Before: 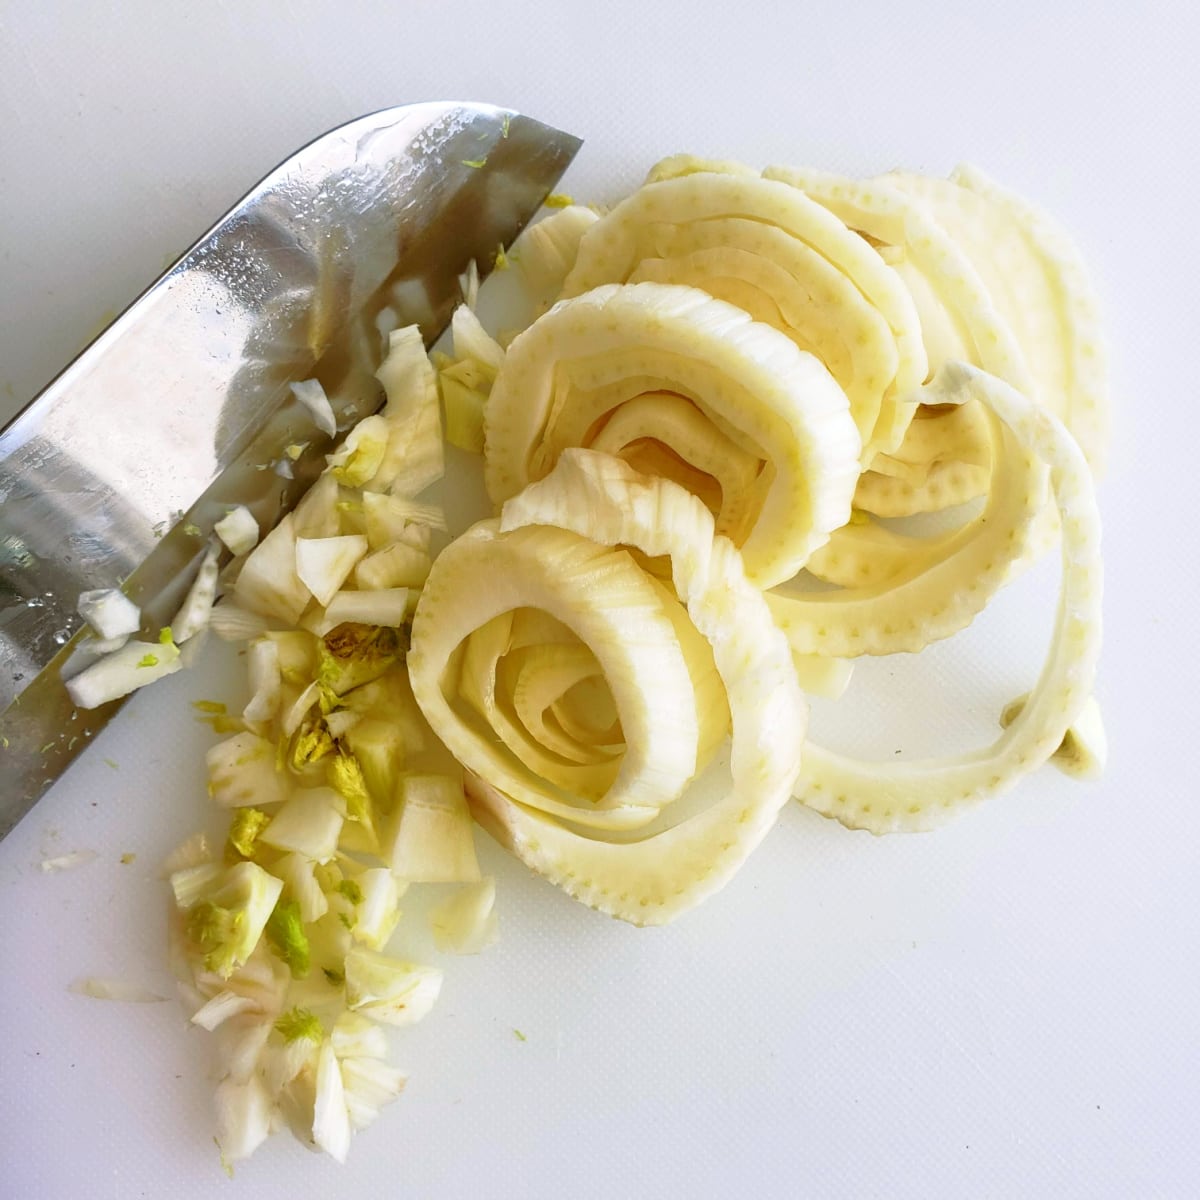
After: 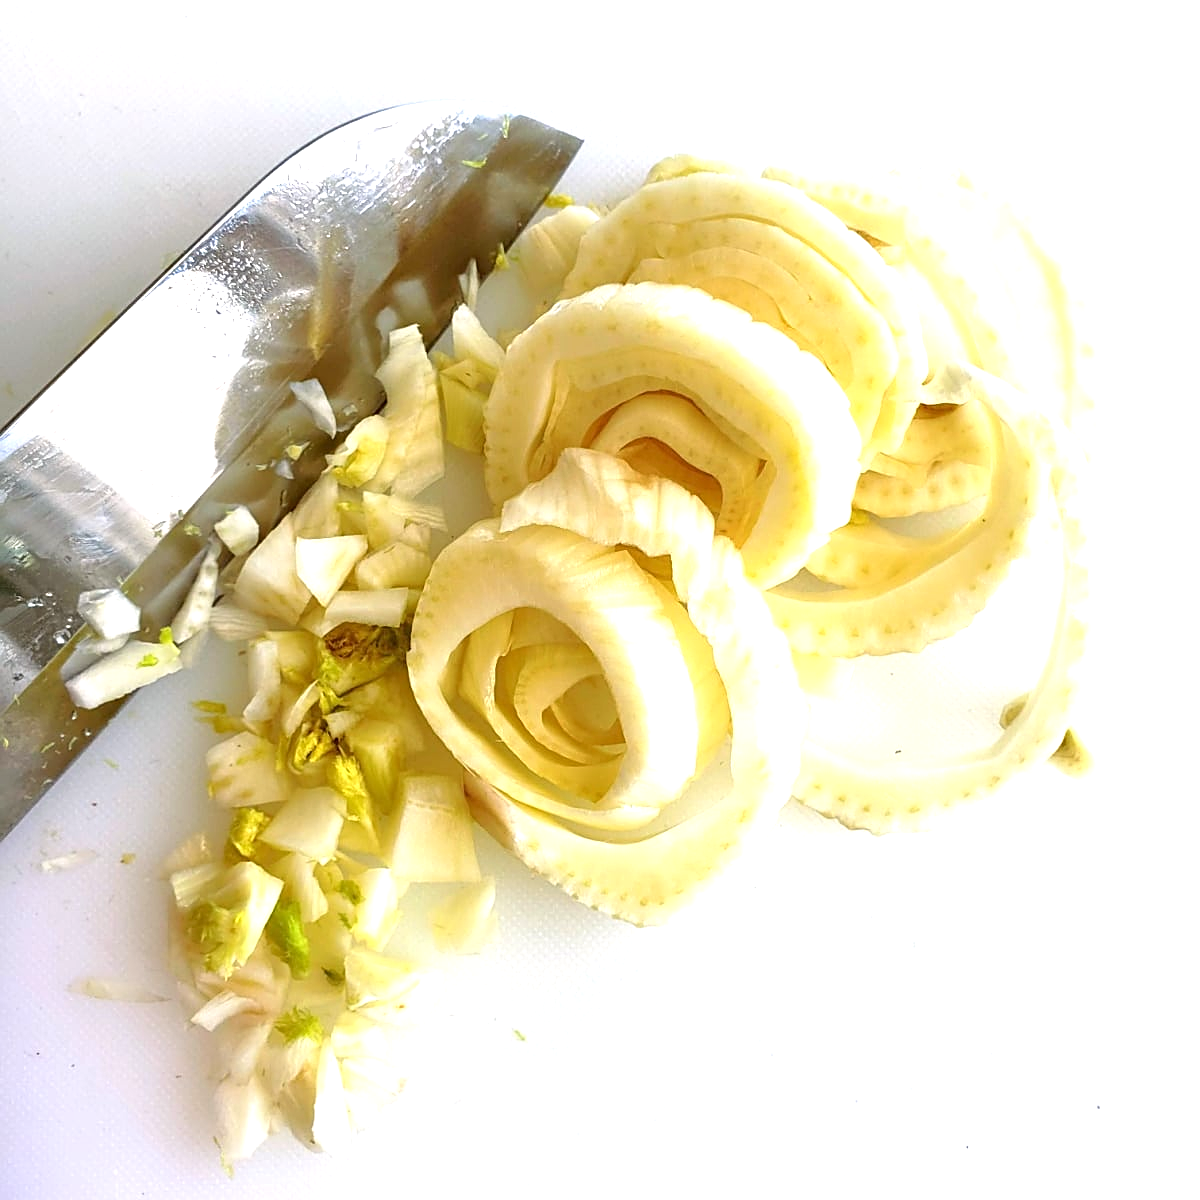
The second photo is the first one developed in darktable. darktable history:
sharpen: on, module defaults
exposure: exposure 0.636 EV, compensate highlight preservation false
